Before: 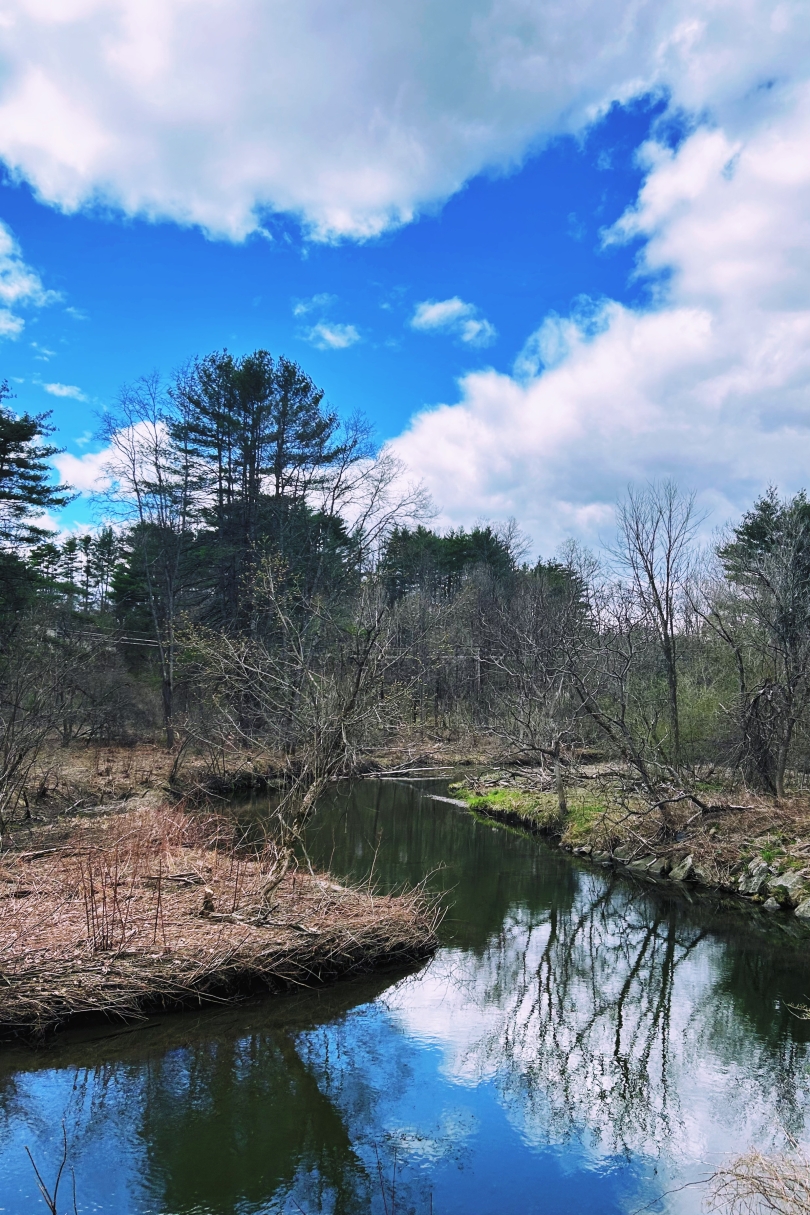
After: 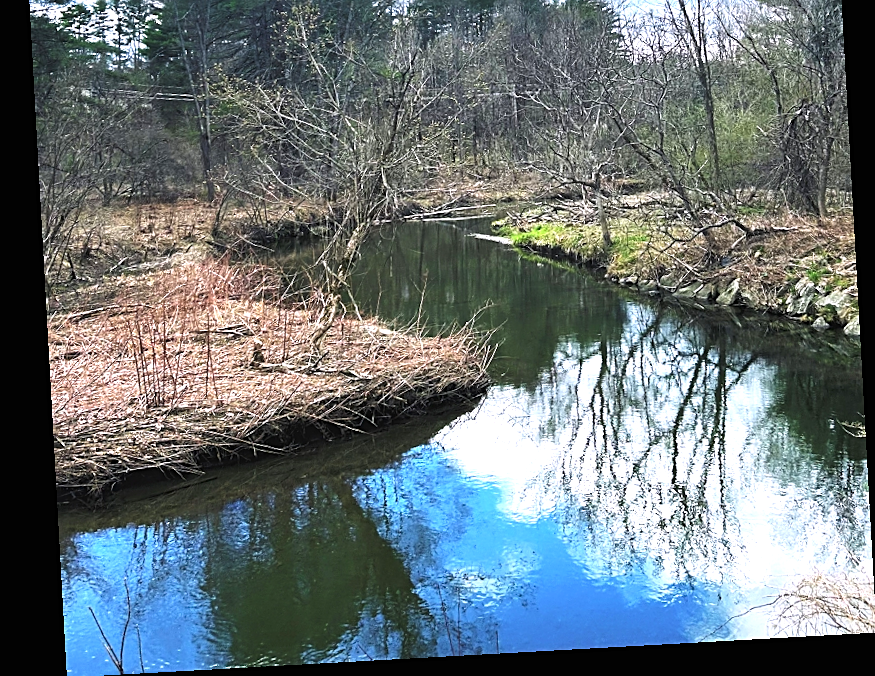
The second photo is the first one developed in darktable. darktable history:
crop and rotate: top 46.237%
exposure: black level correction 0, exposure 0.953 EV, compensate exposure bias true, compensate highlight preservation false
sharpen: on, module defaults
rotate and perspective: rotation -3.18°, automatic cropping off
